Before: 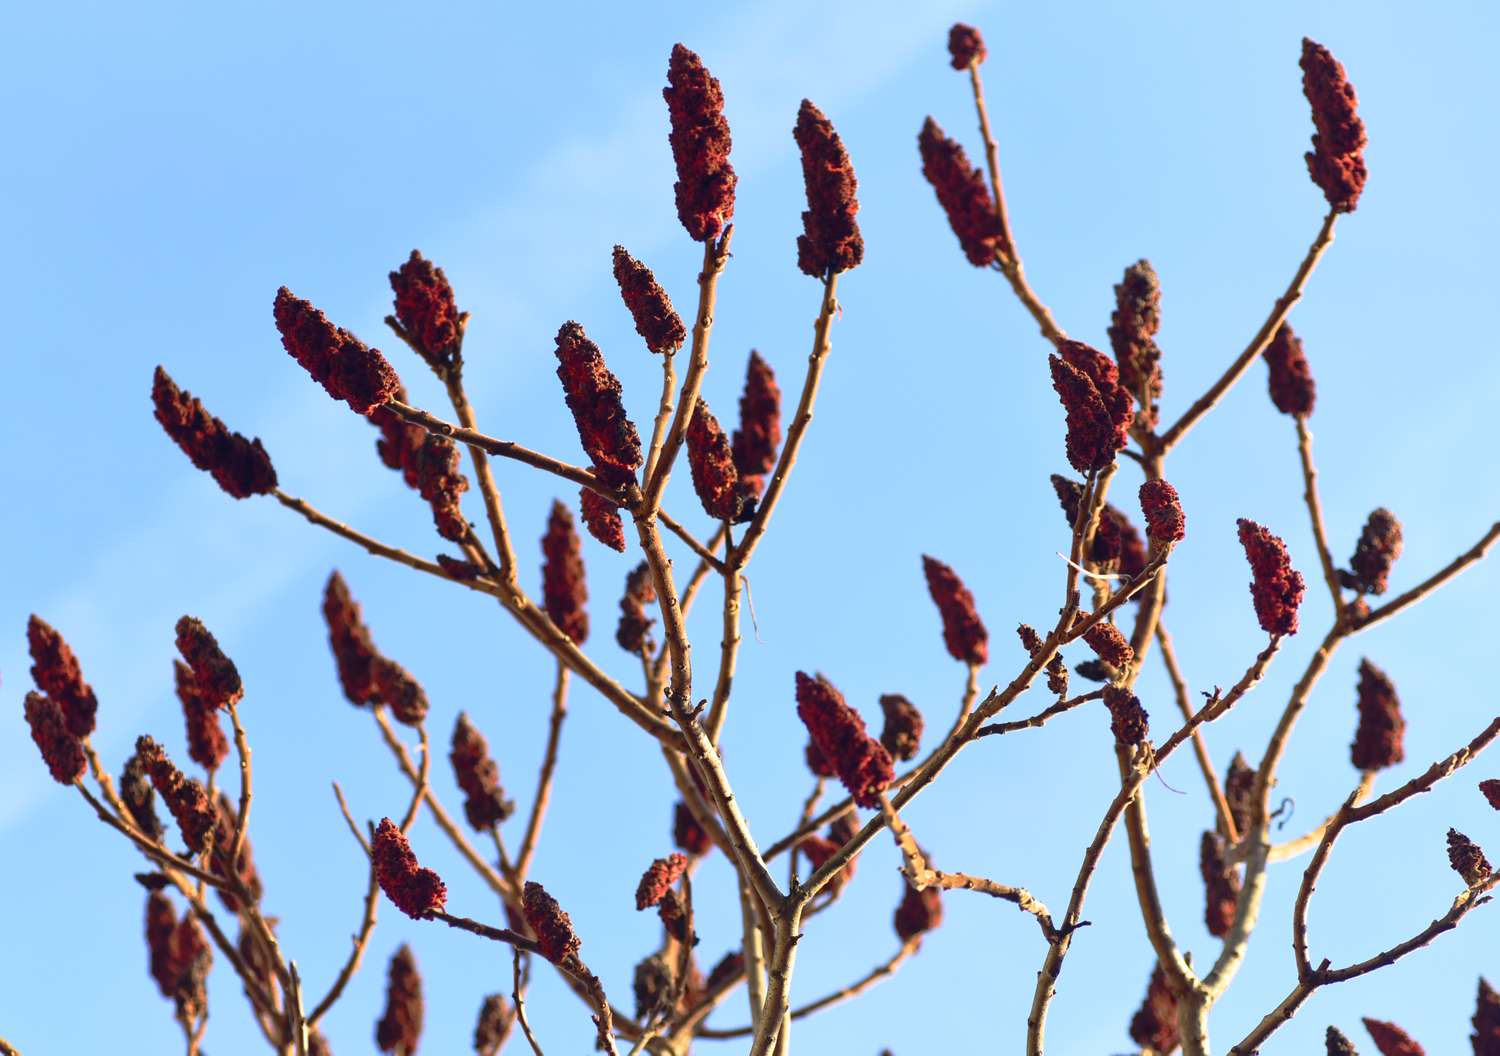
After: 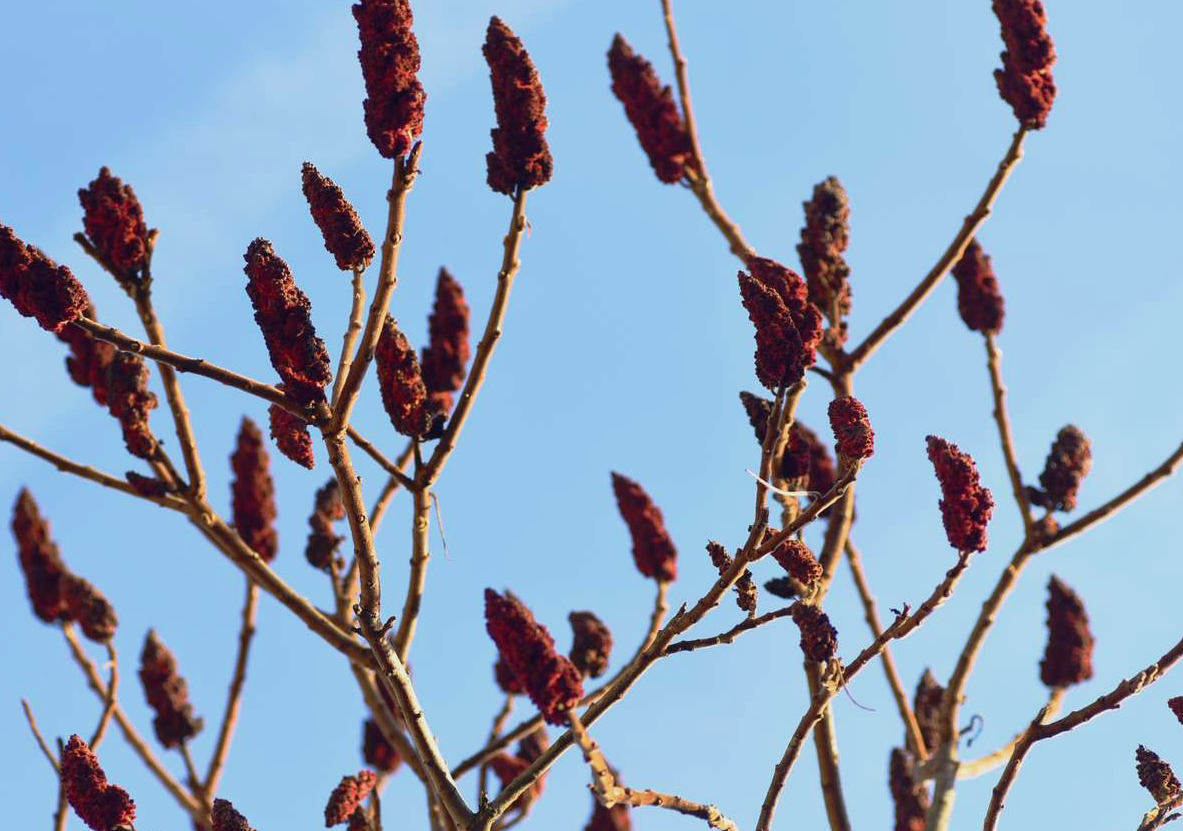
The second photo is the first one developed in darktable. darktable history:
exposure: exposure -0.242 EV, compensate highlight preservation false
crop and rotate: left 20.74%, top 7.912%, right 0.375%, bottom 13.378%
